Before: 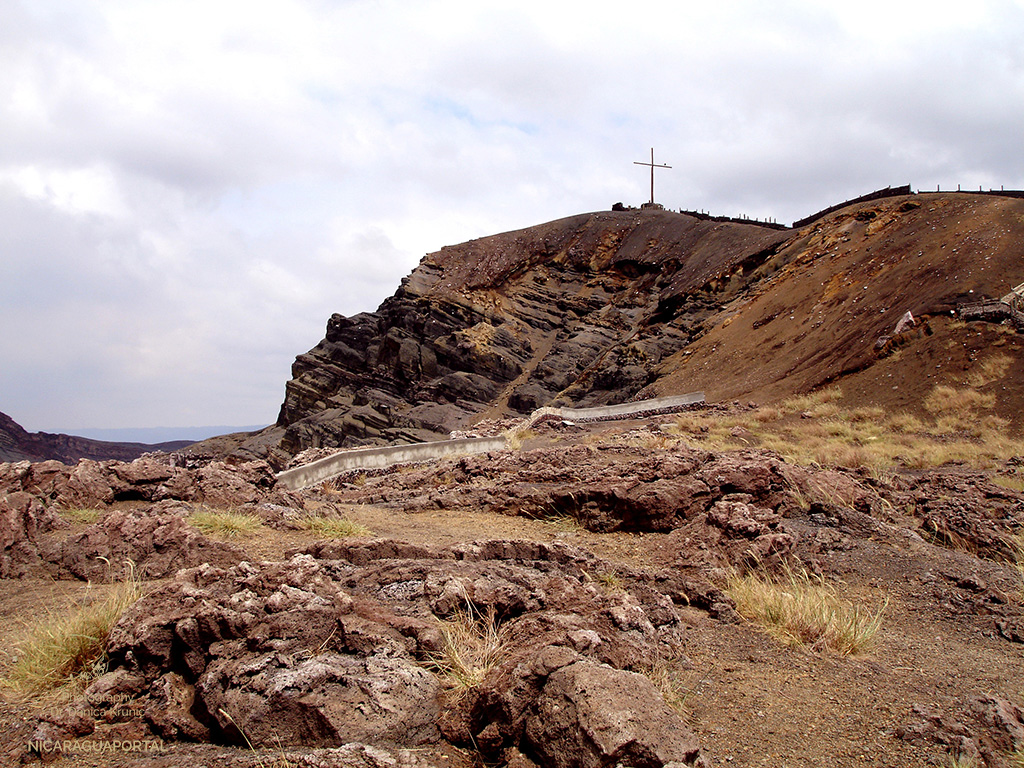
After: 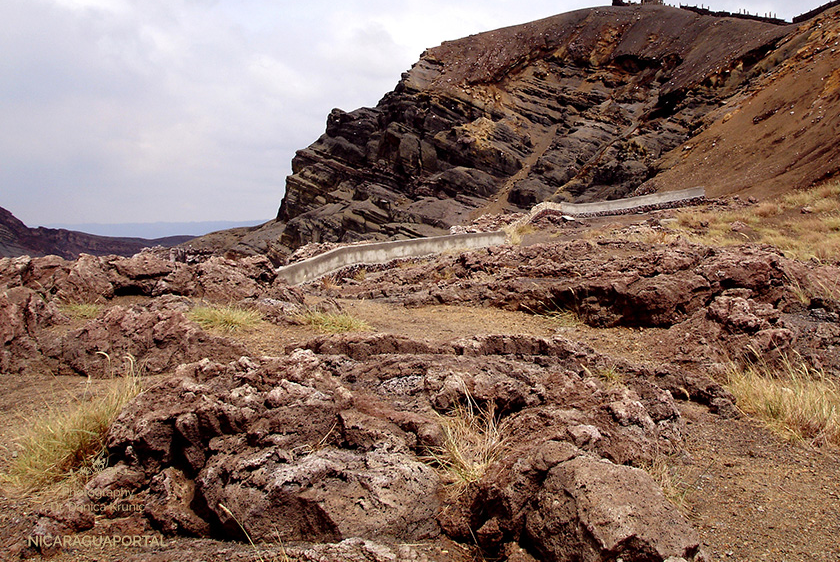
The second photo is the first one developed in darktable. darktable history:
crop: top 26.755%, right 17.953%
exposure: compensate exposure bias true, compensate highlight preservation false
